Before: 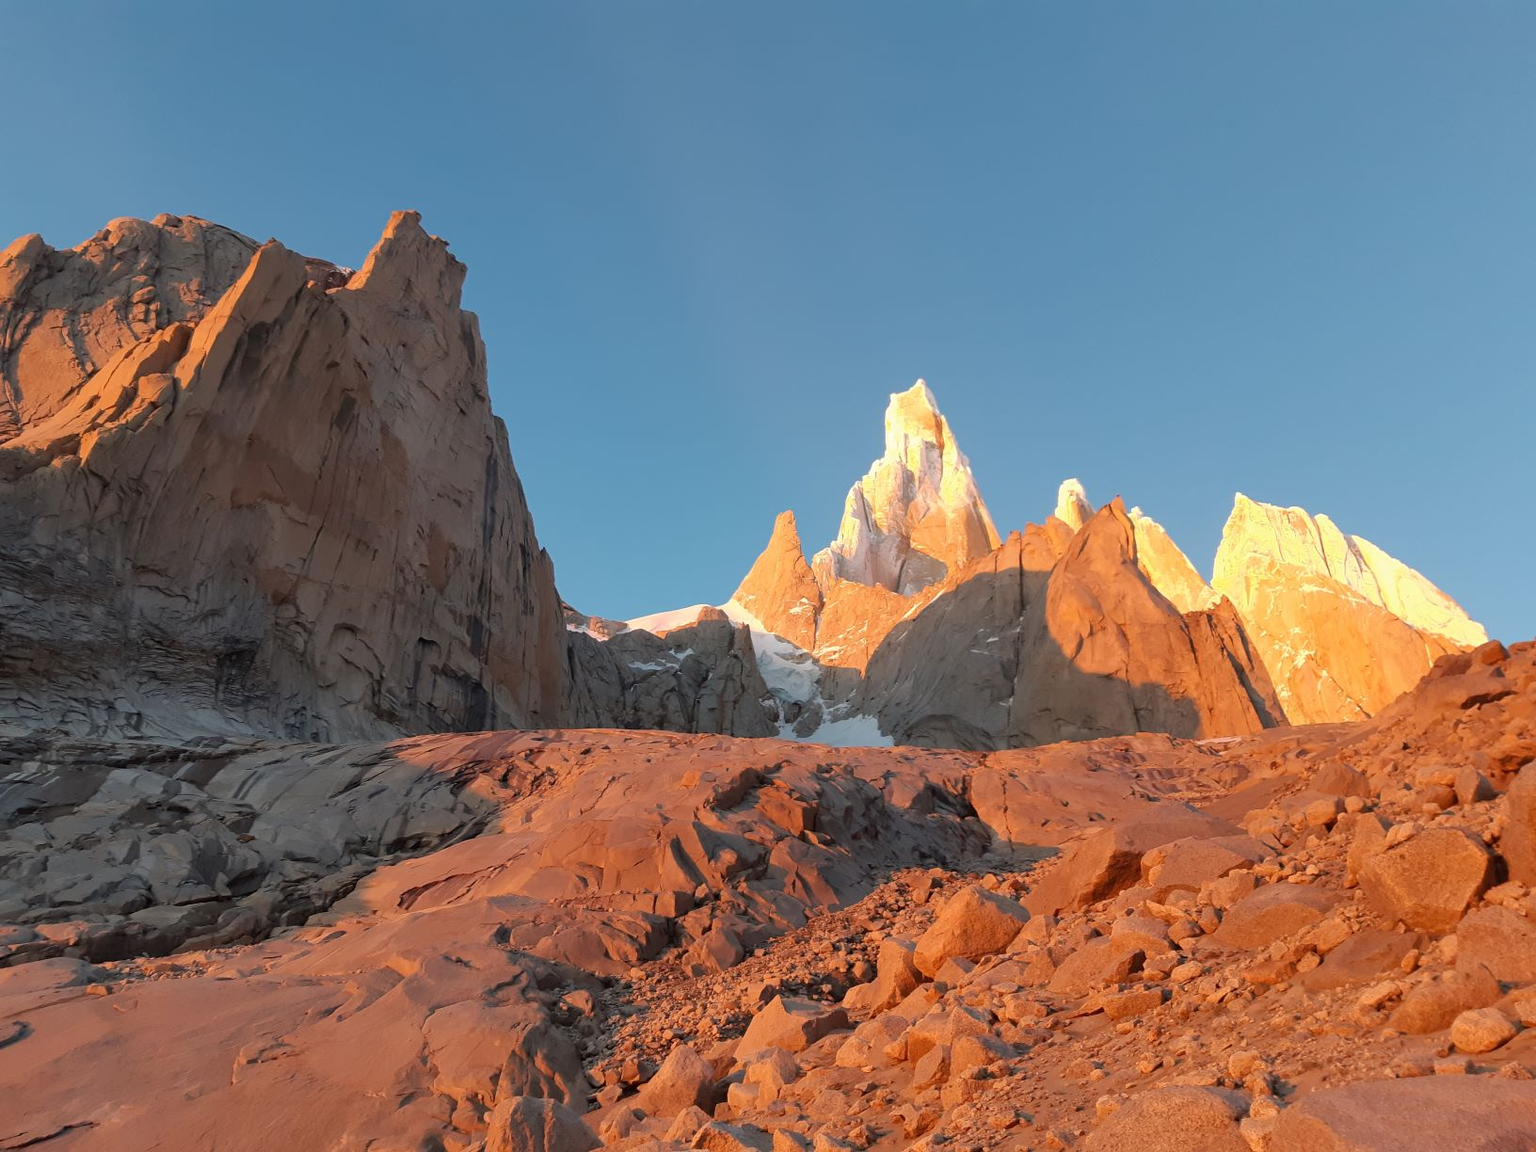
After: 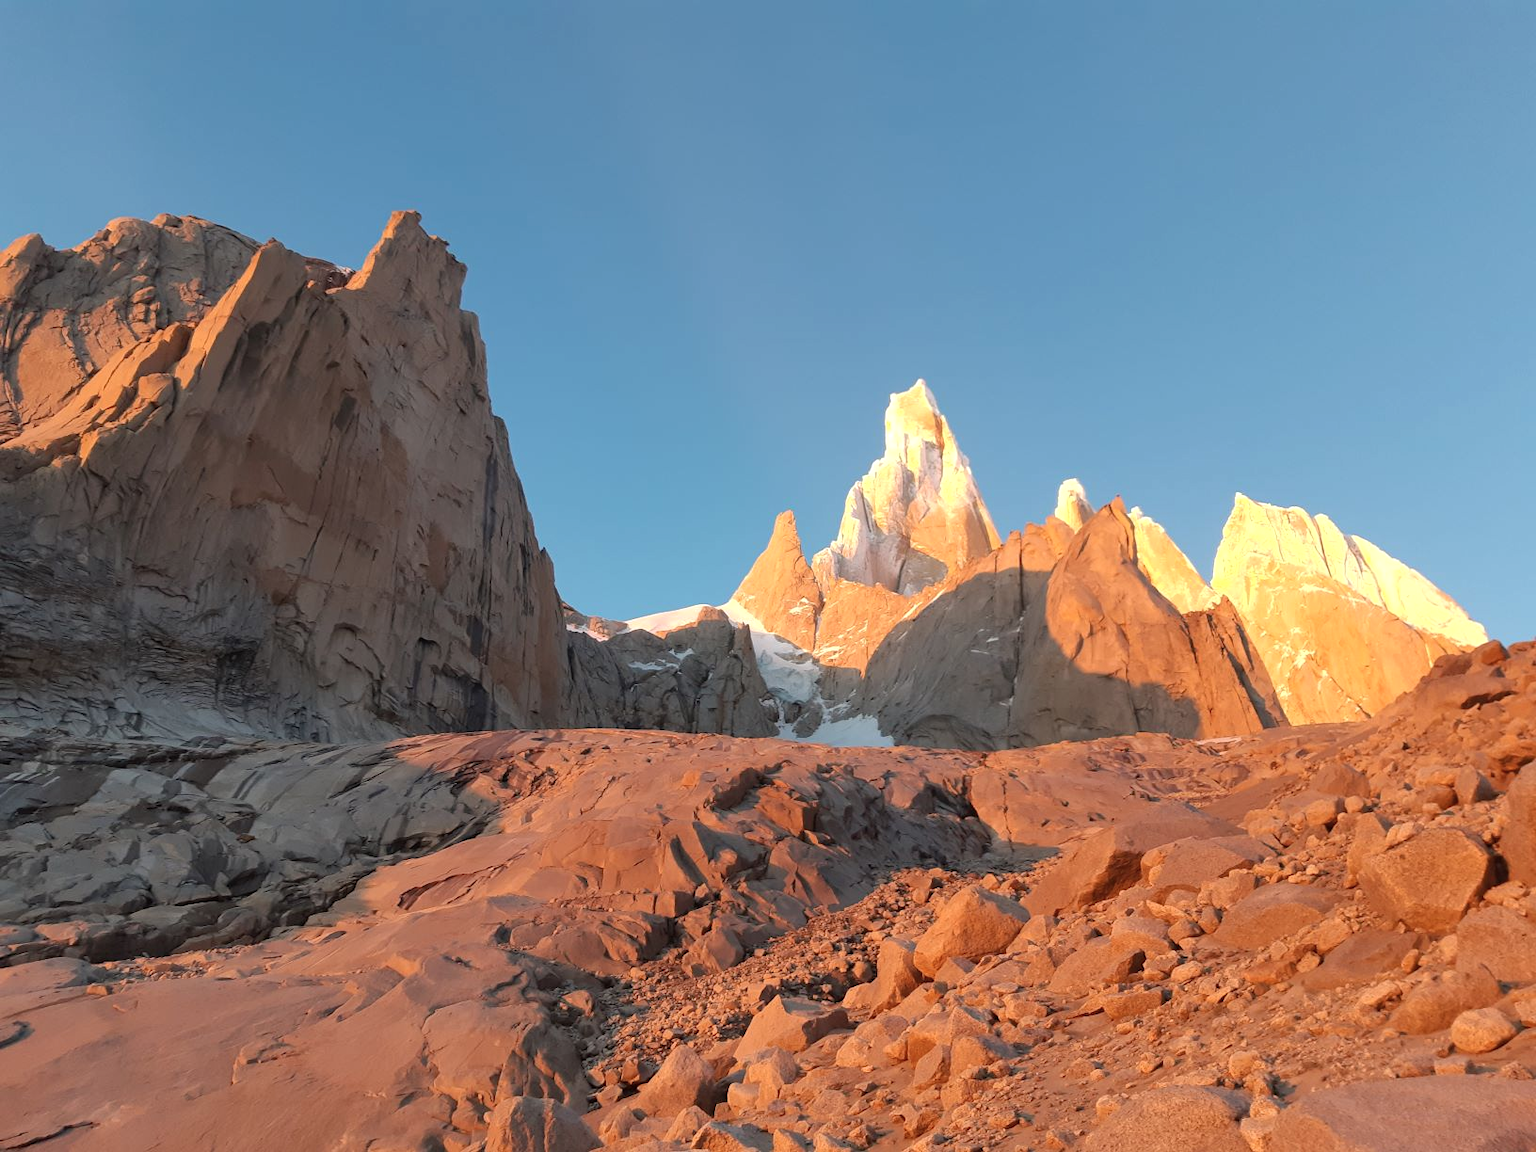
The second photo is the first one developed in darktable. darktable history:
color zones: curves: ch1 [(0, 0.469) (0.01, 0.469) (0.12, 0.446) (0.248, 0.469) (0.5, 0.5) (0.748, 0.5) (0.99, 0.469) (1, 0.469)]
exposure: black level correction 0, exposure 0.2 EV, compensate exposure bias true, compensate highlight preservation false
